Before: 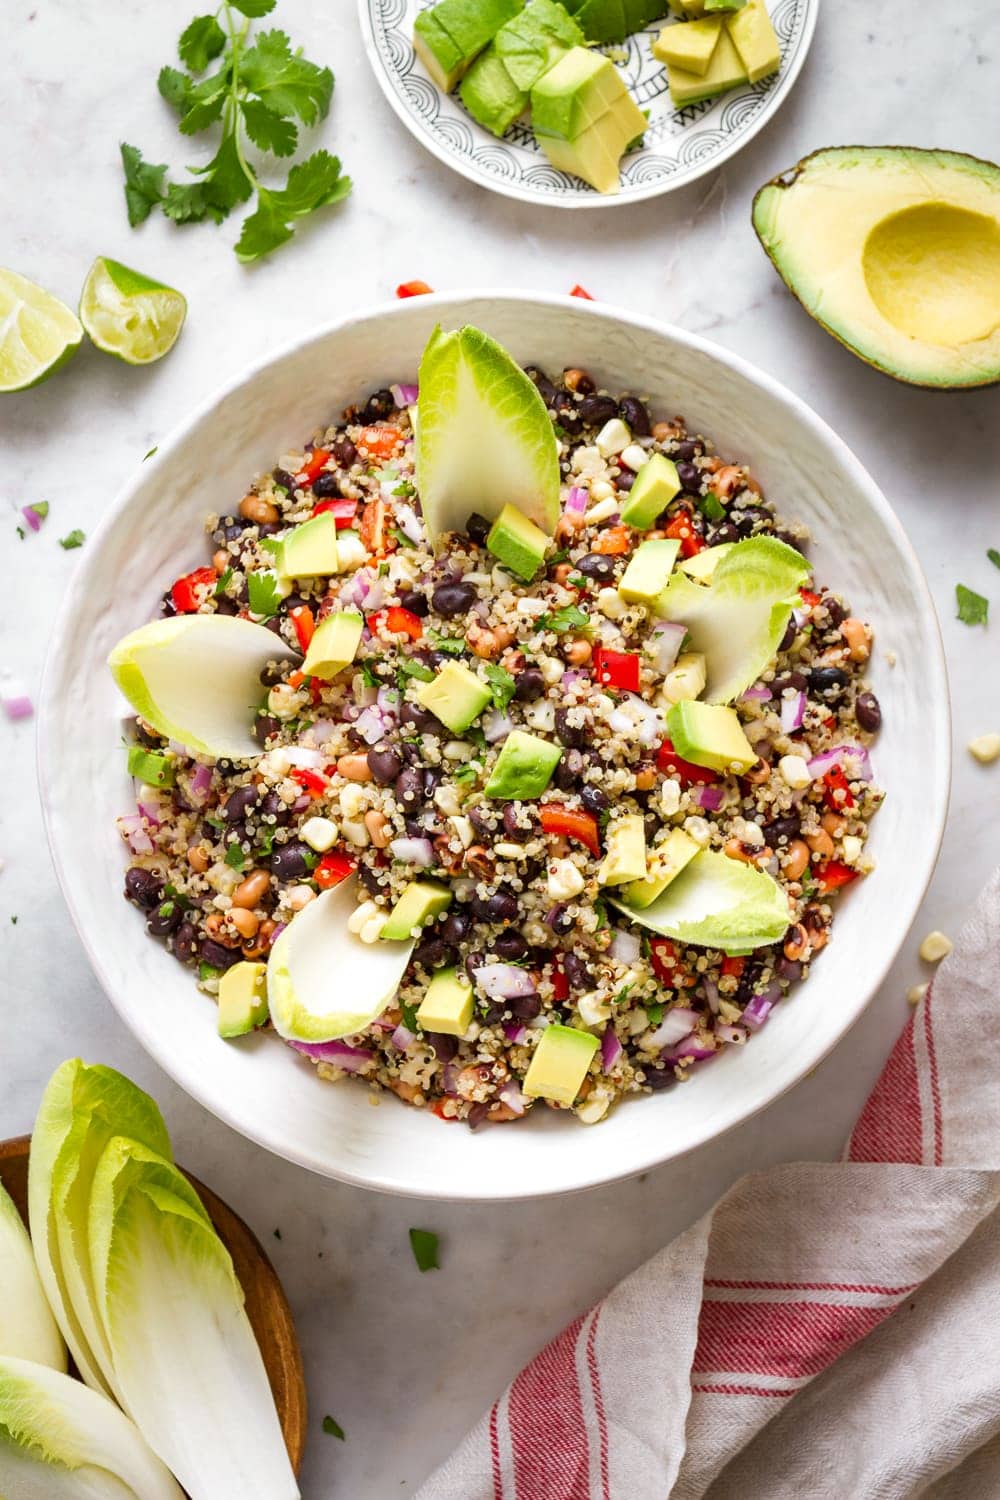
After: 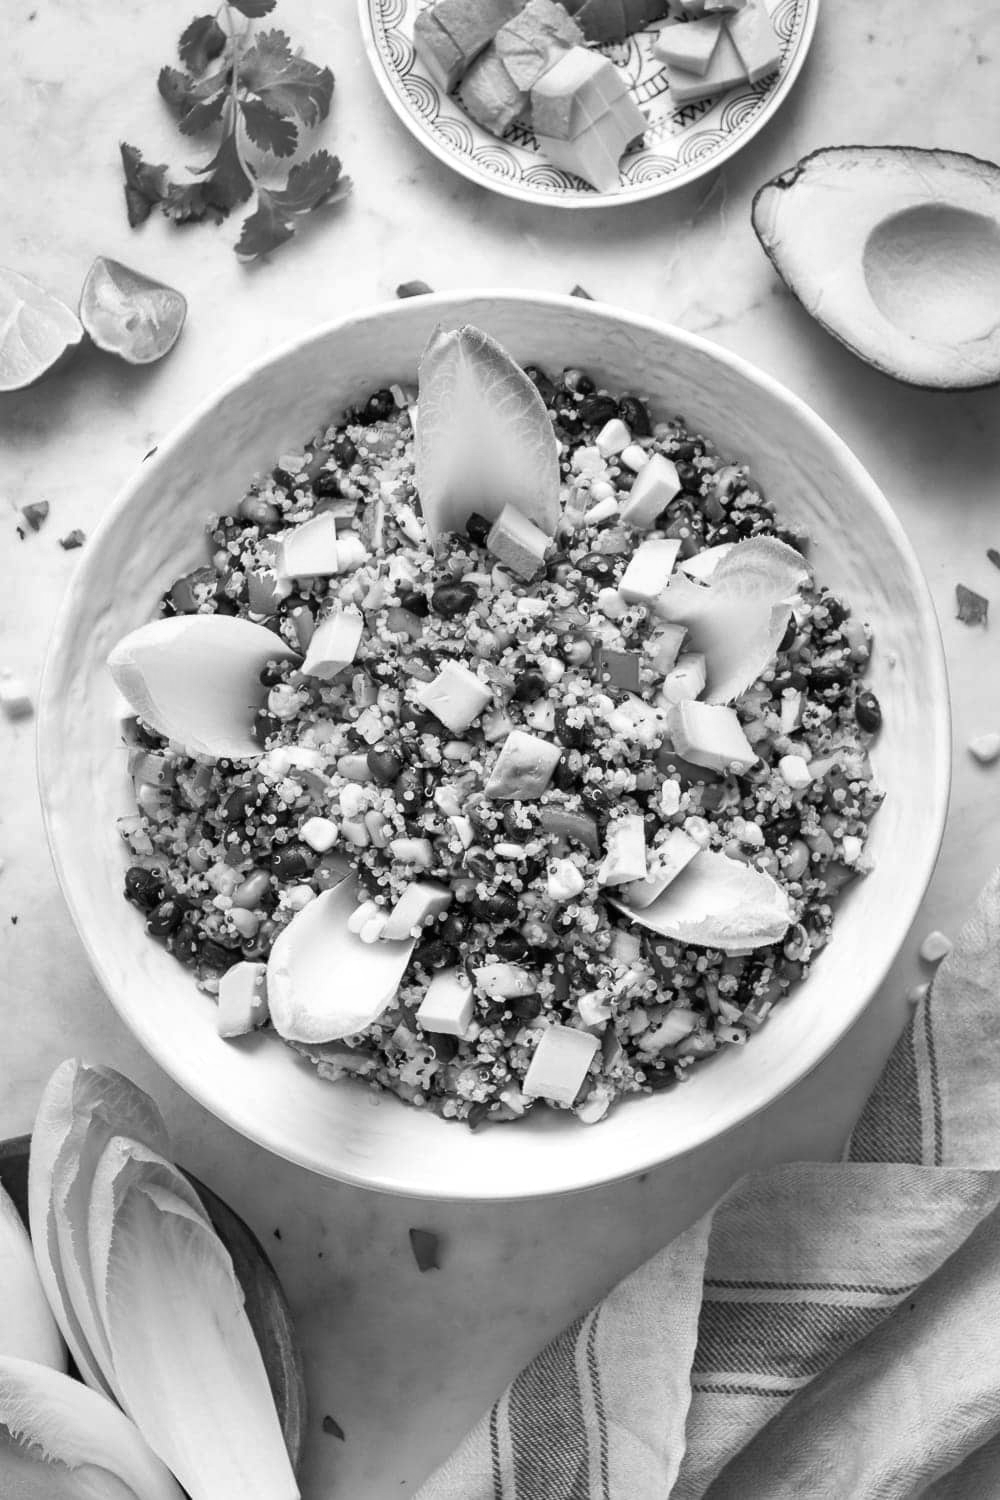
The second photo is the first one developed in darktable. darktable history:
monochrome: on, module defaults
shadows and highlights: shadows 49, highlights -41, soften with gaussian
